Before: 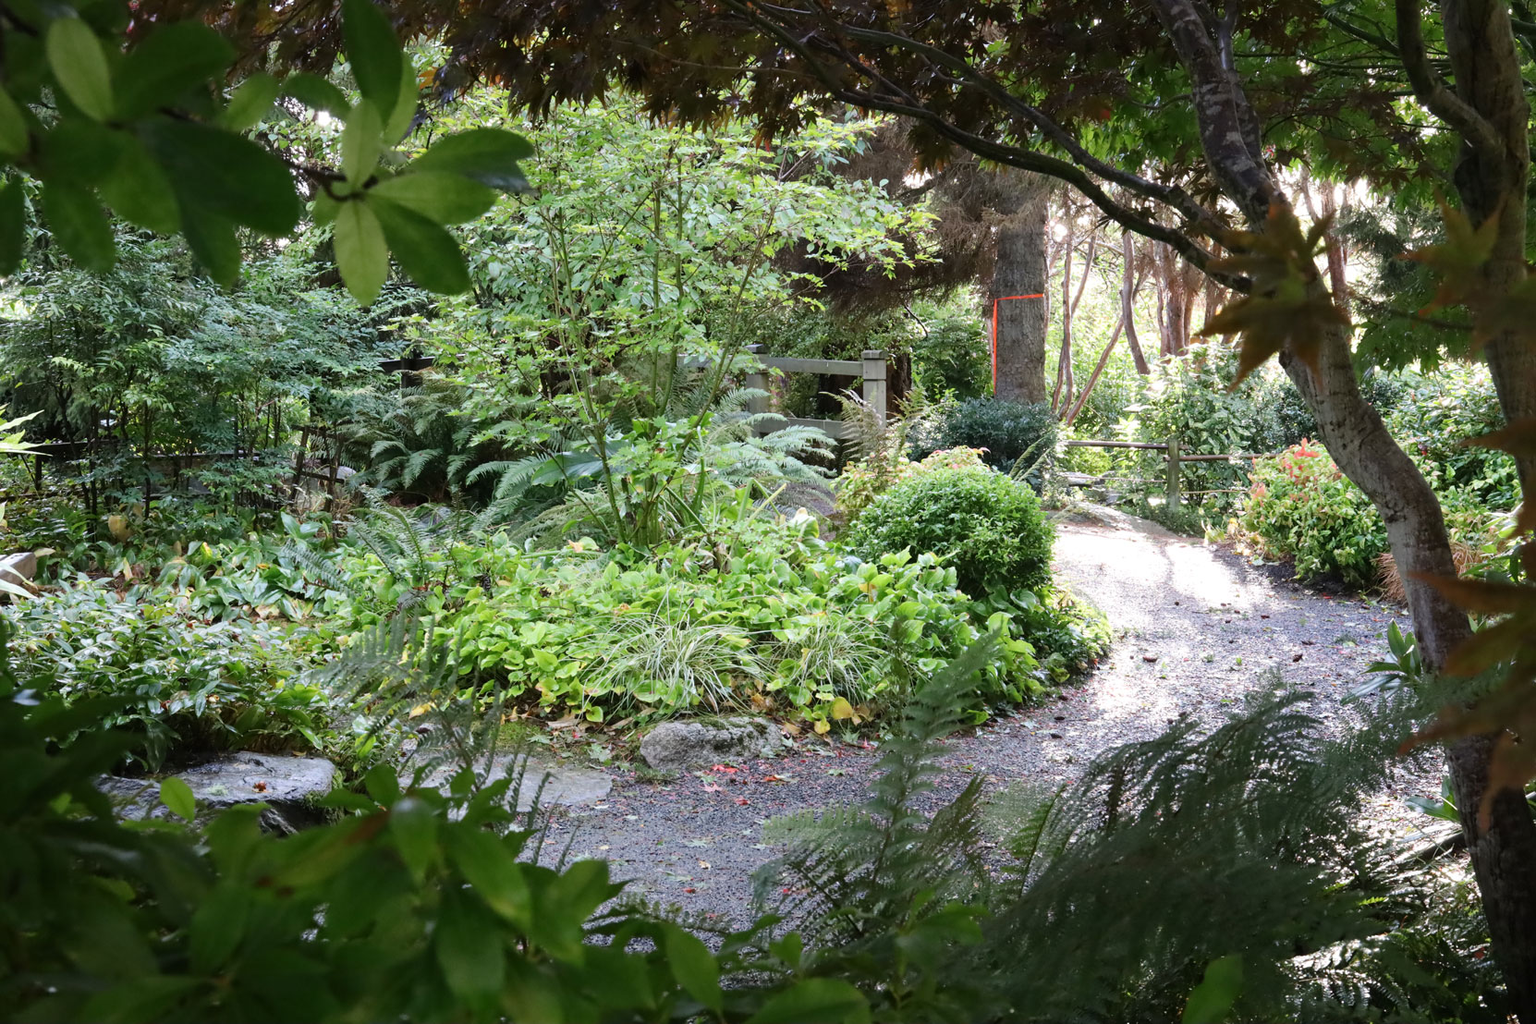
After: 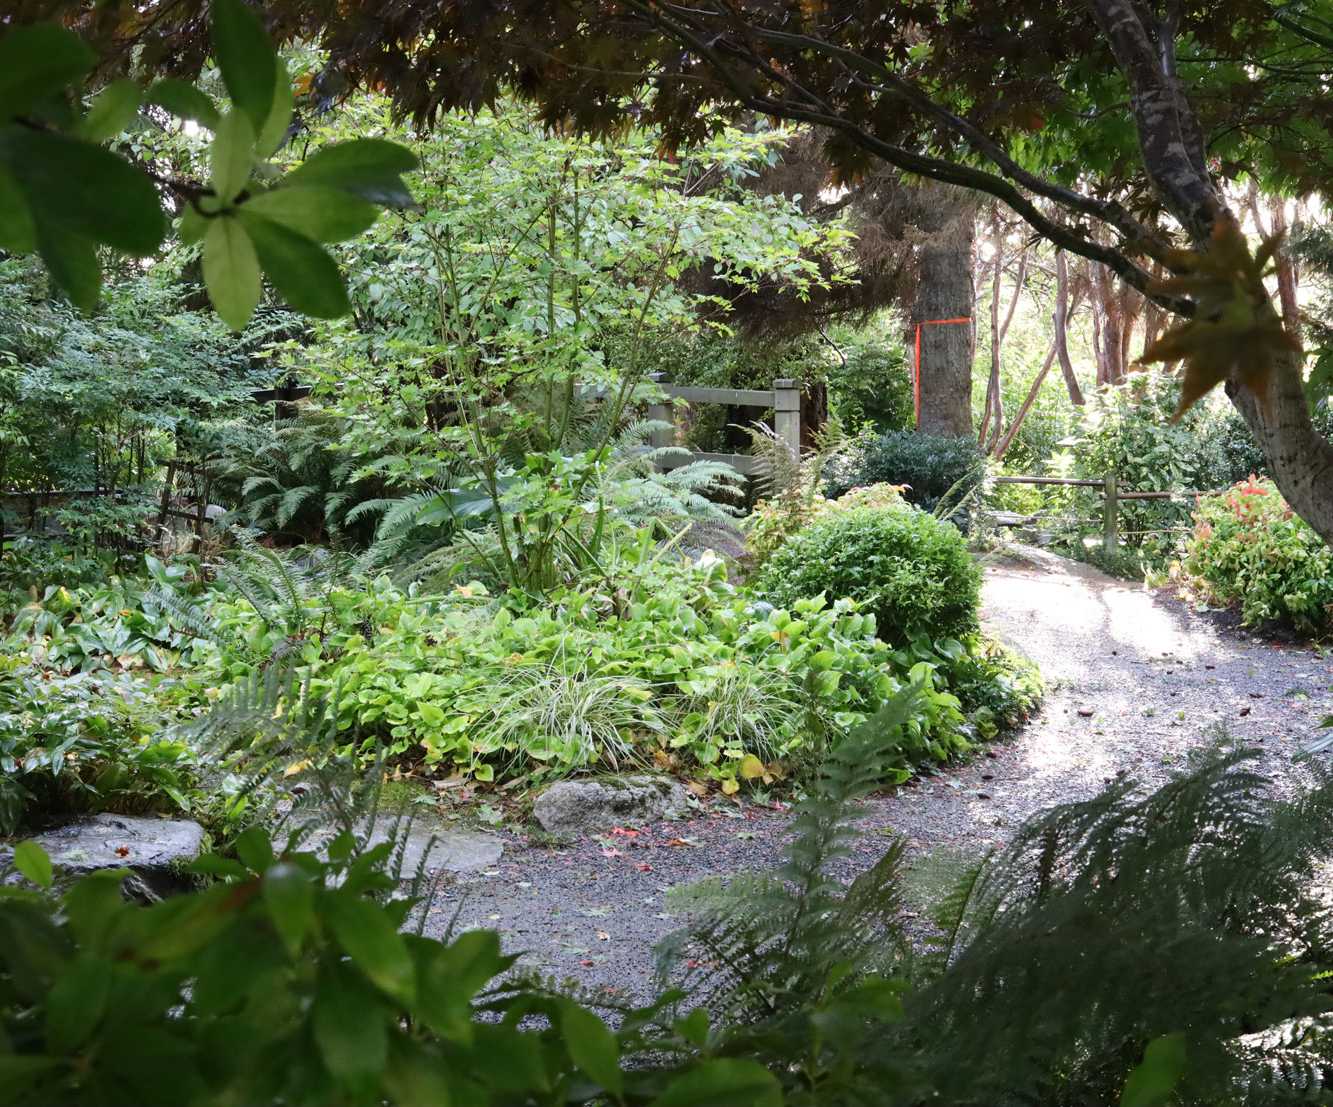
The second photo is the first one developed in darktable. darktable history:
rotate and perspective: automatic cropping off
crop and rotate: left 9.597%, right 10.195%
